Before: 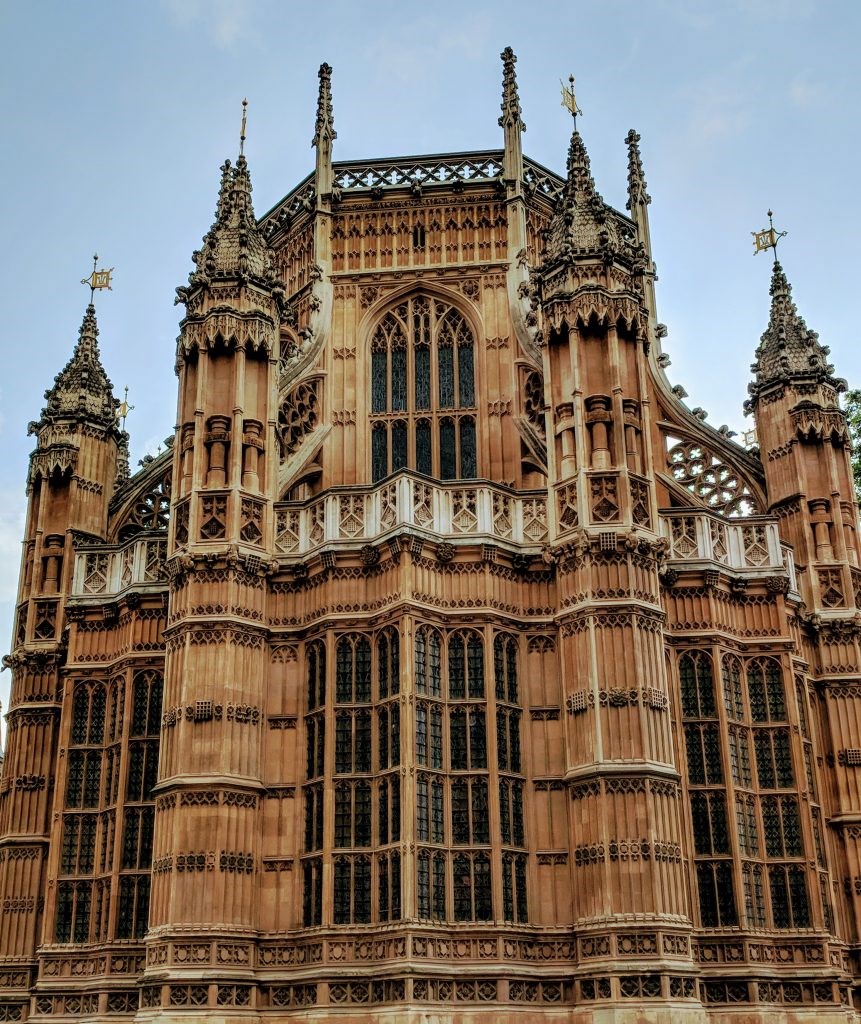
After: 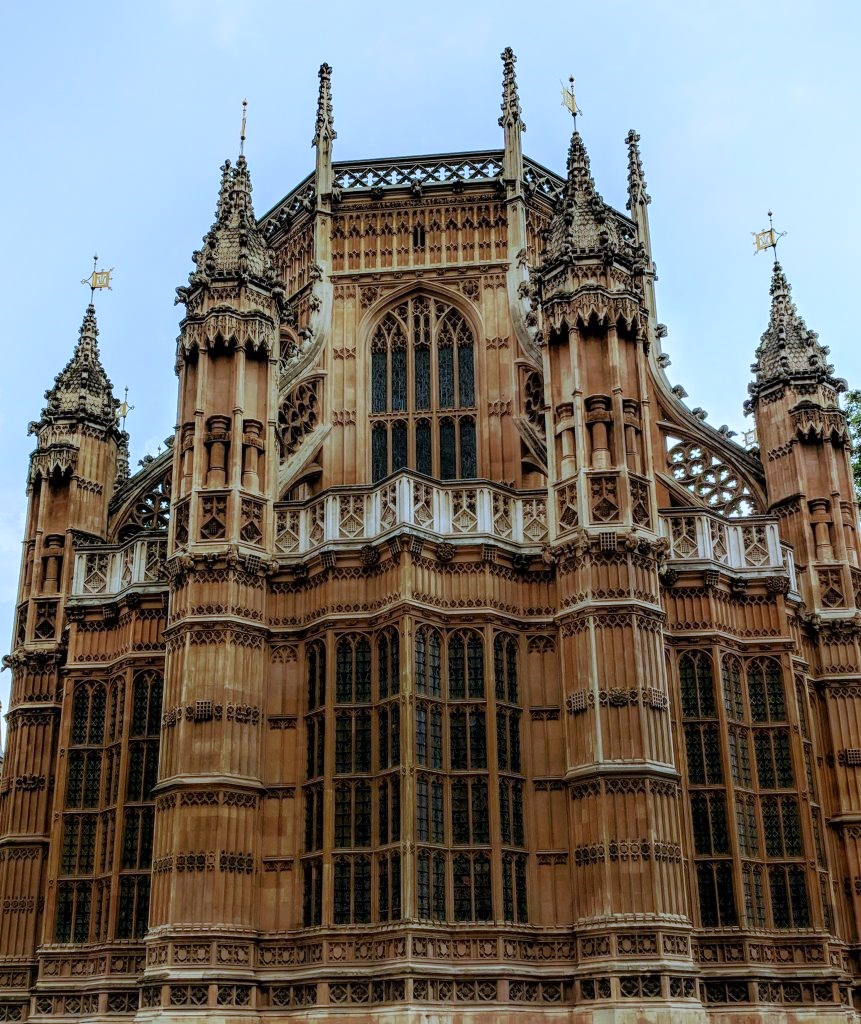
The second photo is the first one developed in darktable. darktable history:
shadows and highlights: shadows -90, highlights 90, soften with gaussian
white balance: red 0.931, blue 1.11
